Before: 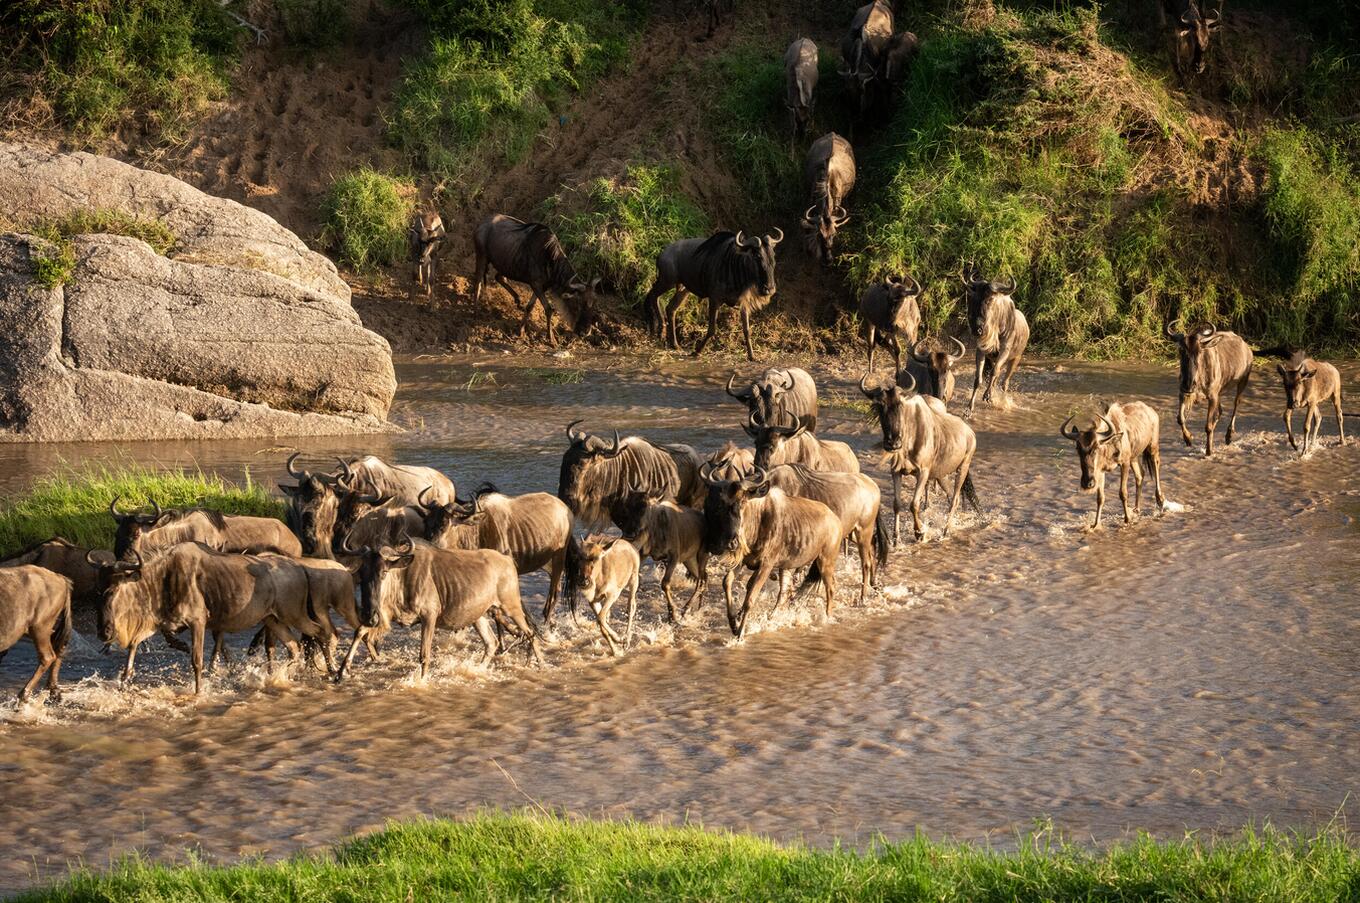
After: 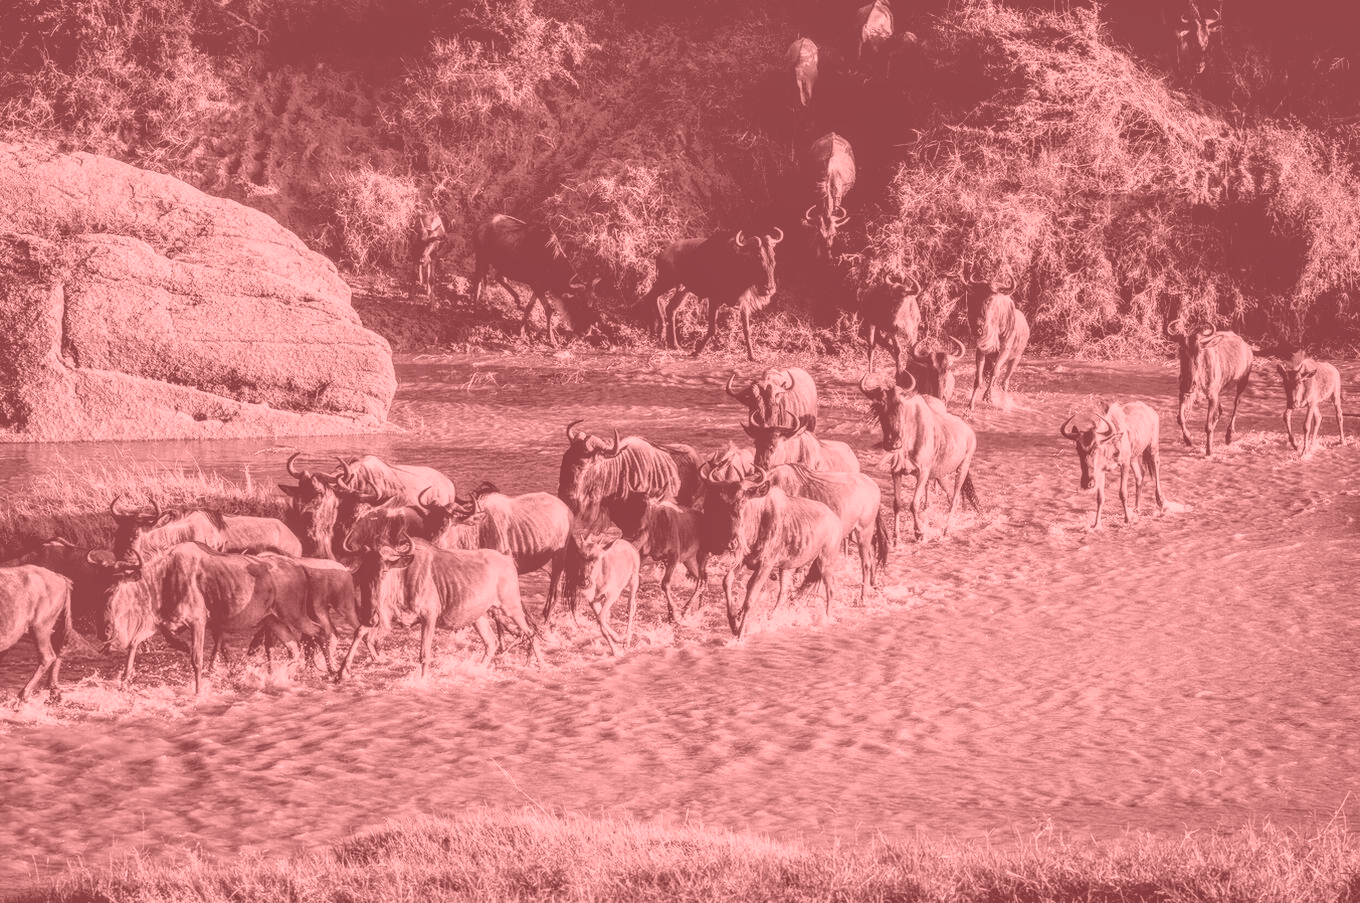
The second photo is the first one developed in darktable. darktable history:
local contrast: detail 154%
colorize: saturation 51%, source mix 50.67%, lightness 50.67%
filmic rgb: black relative exposure -5 EV, hardness 2.88, contrast 1.3, highlights saturation mix -30%
